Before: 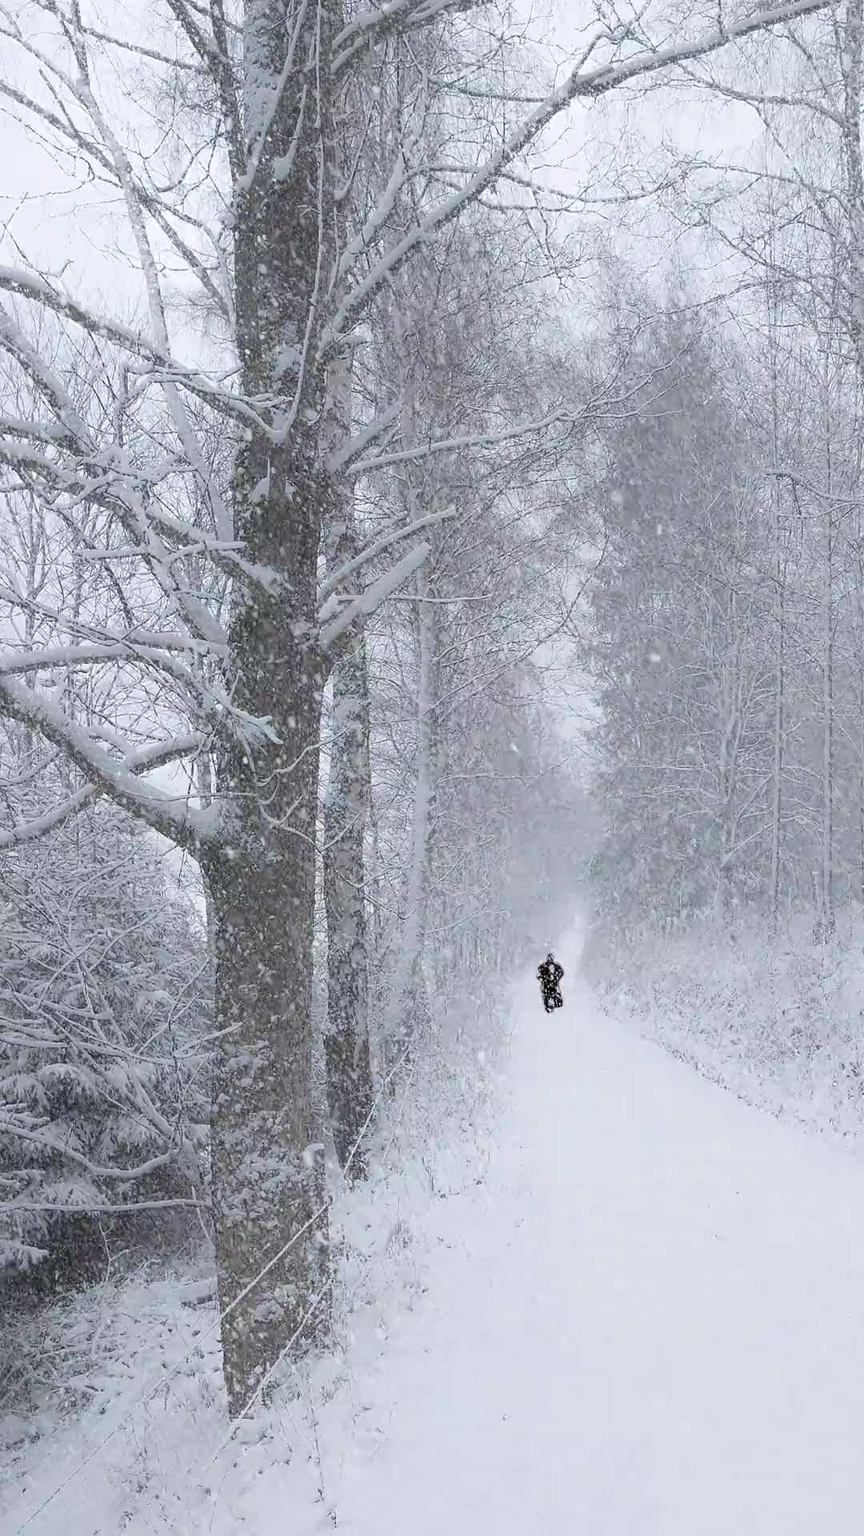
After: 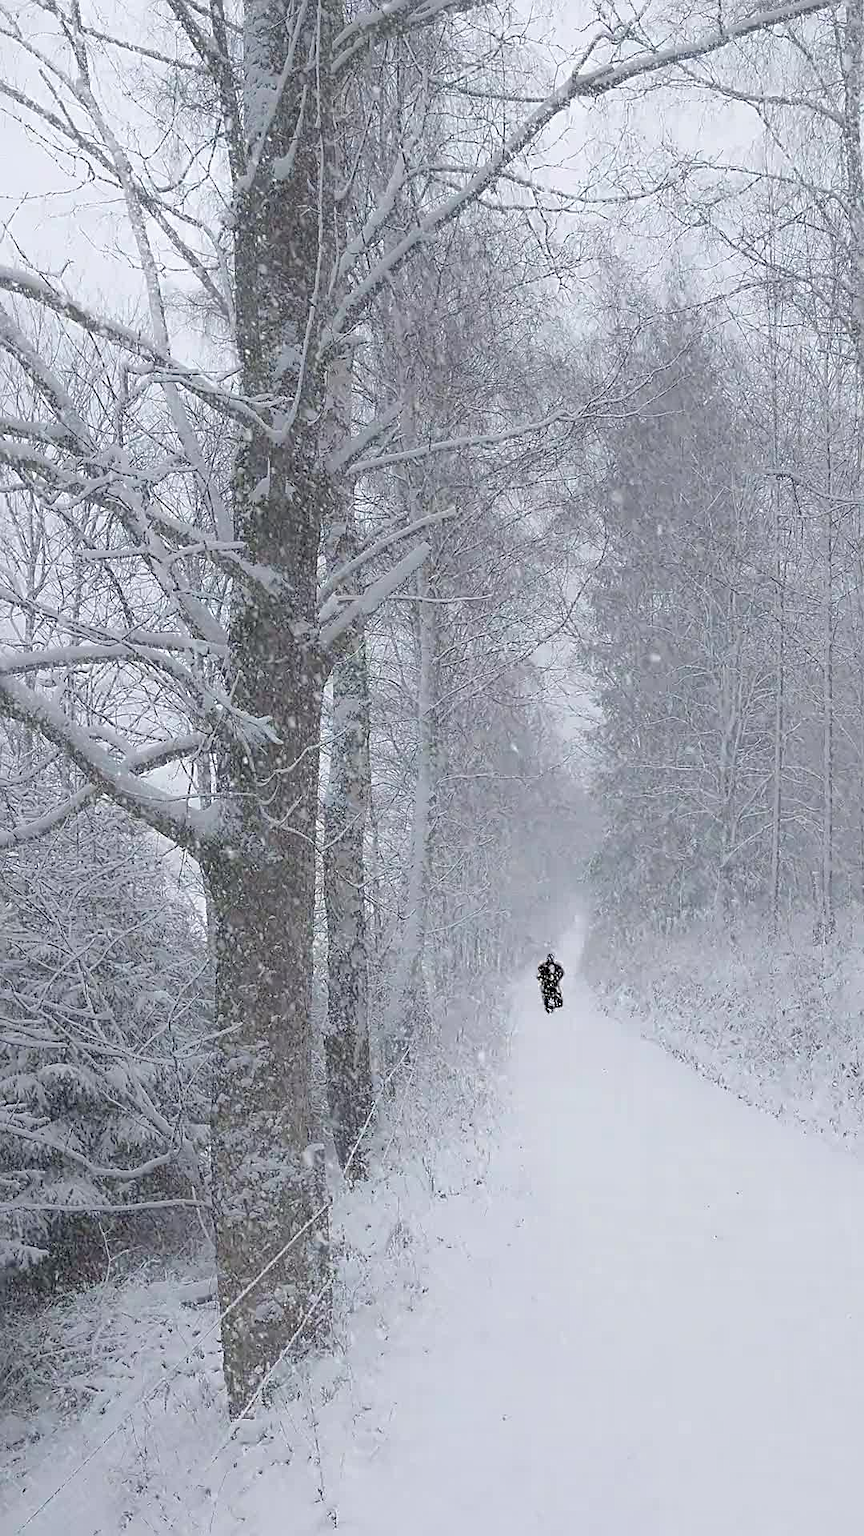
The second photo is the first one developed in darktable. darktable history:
tone equalizer: -8 EV 0.25 EV, -7 EV 0.417 EV, -6 EV 0.417 EV, -5 EV 0.25 EV, -3 EV -0.25 EV, -2 EV -0.417 EV, -1 EV -0.417 EV, +0 EV -0.25 EV, edges refinement/feathering 500, mask exposure compensation -1.57 EV, preserve details guided filter
sharpen: on, module defaults
exposure: exposure 0.258 EV, compensate highlight preservation false
